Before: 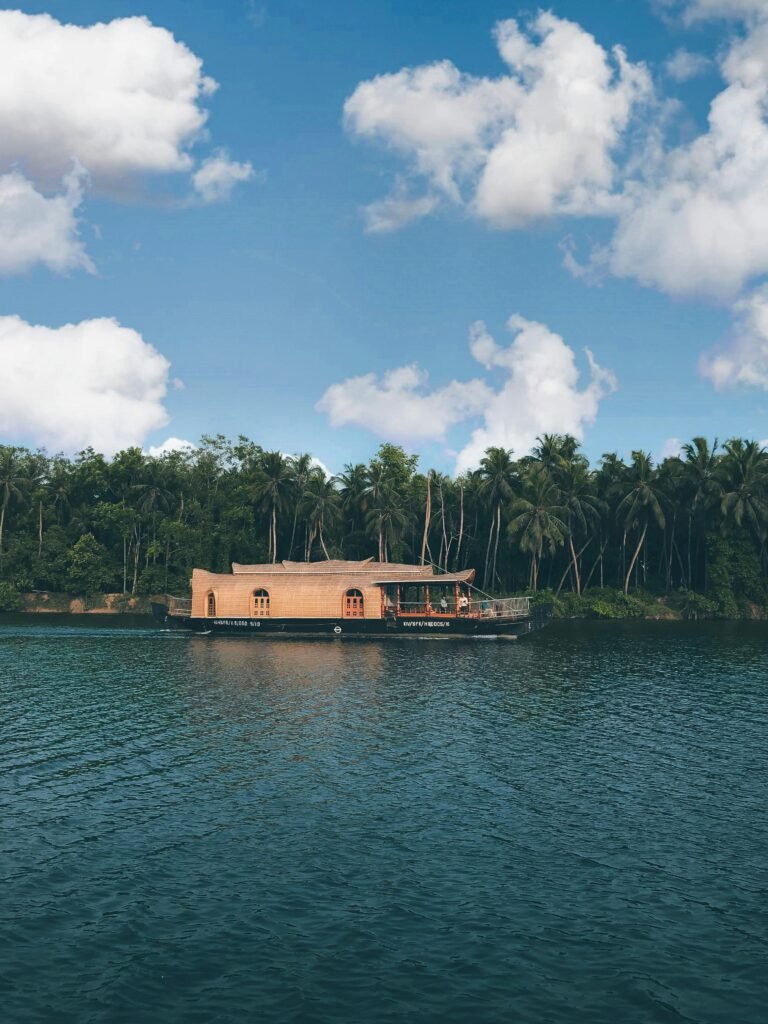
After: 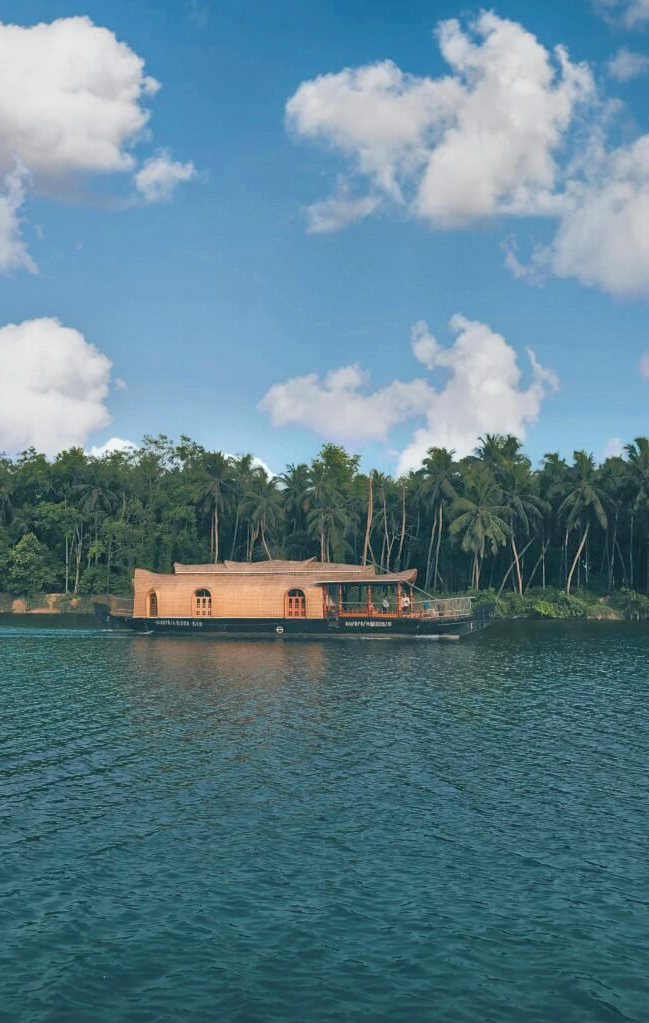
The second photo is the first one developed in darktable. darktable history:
shadows and highlights: shadows -20.3, white point adjustment -2.04, highlights -35.03
crop: left 7.589%, right 7.86%
tone equalizer: -8 EV -0.539 EV, -7 EV -0.333 EV, -6 EV -0.088 EV, -5 EV 0.374 EV, -4 EV 0.987 EV, -3 EV 0.804 EV, -2 EV -0.014 EV, -1 EV 0.134 EV, +0 EV -0.024 EV
